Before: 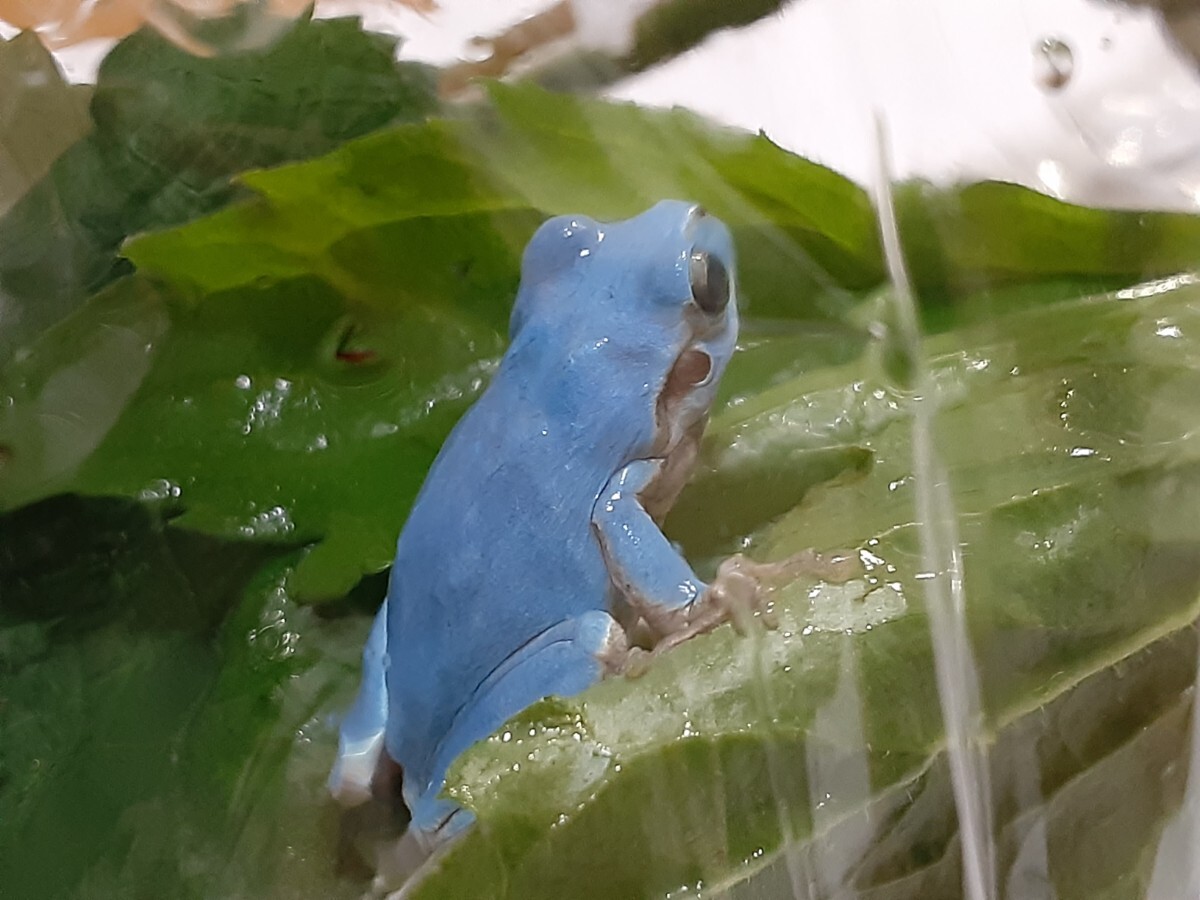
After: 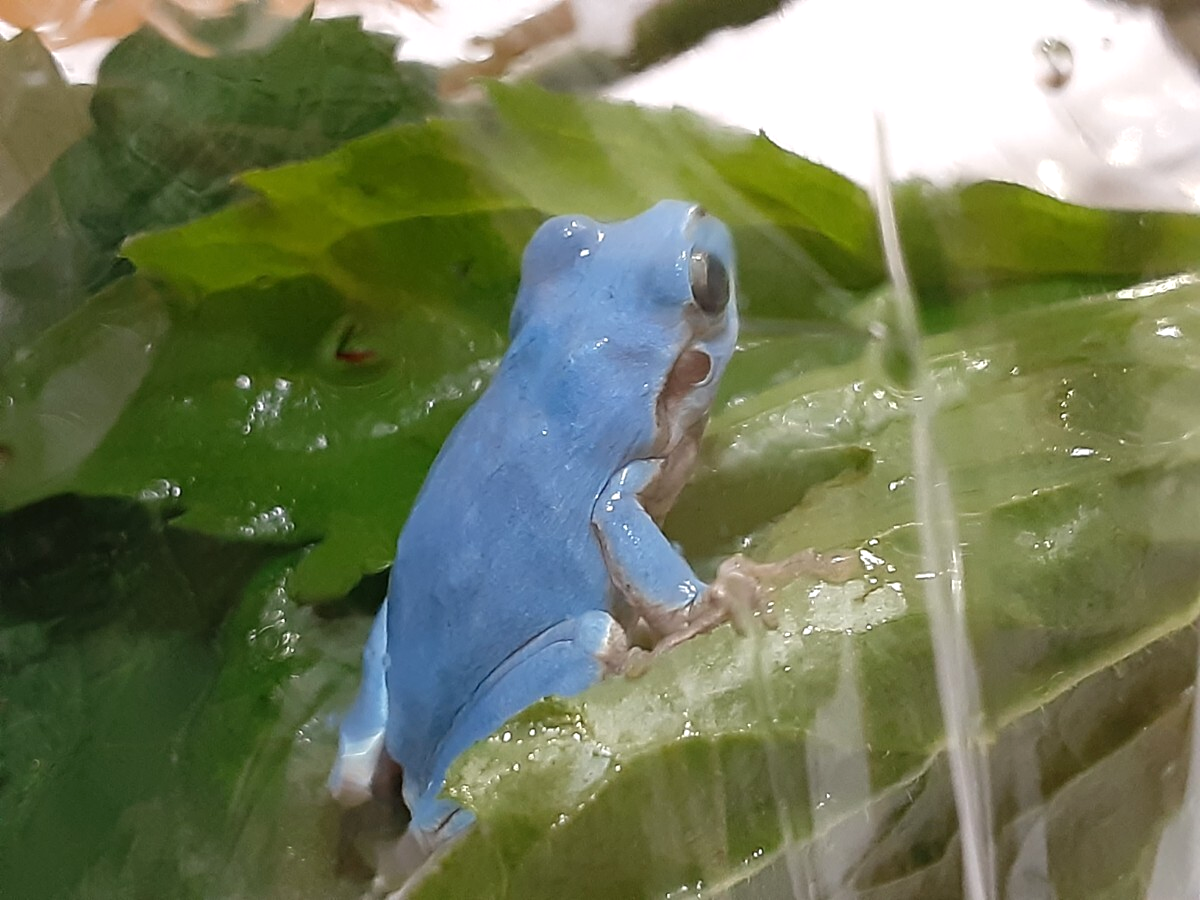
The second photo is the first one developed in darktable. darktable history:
exposure: exposure 0.211 EV, compensate highlight preservation false
